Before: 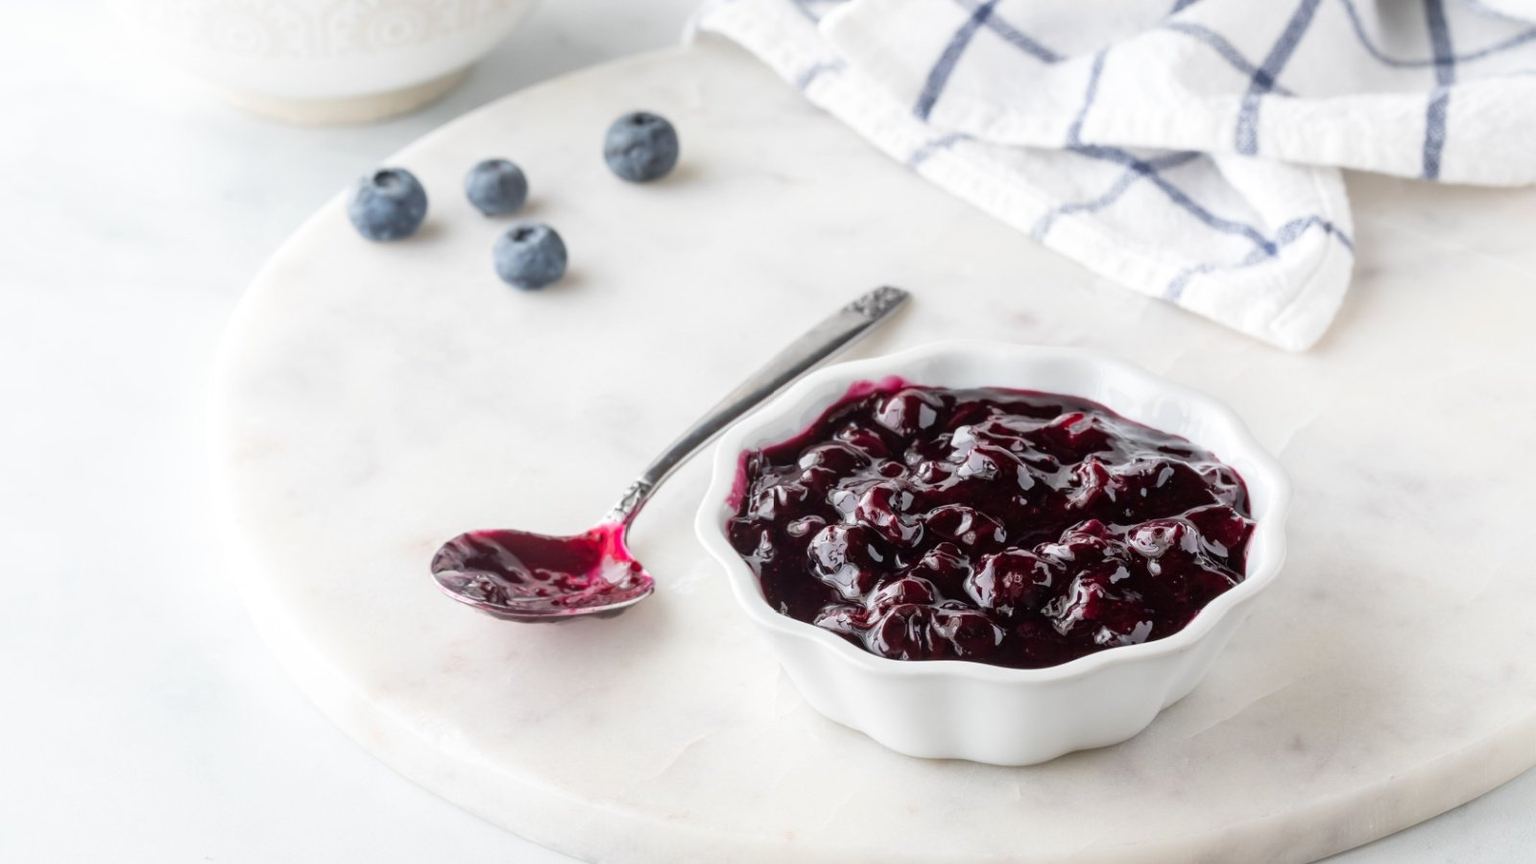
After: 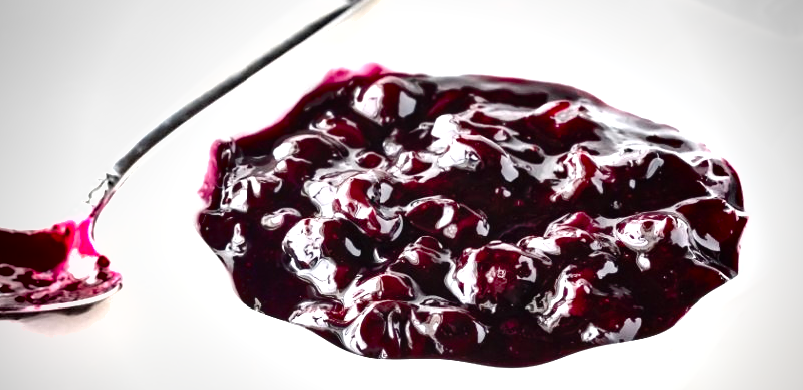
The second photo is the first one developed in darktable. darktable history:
exposure: black level correction 0, exposure 1.387 EV, compensate highlight preservation false
shadows and highlights: radius 131.67, soften with gaussian
crop: left 34.999%, top 36.642%, right 14.787%, bottom 19.95%
color balance rgb: shadows lift › chroma 1.049%, shadows lift › hue 214.17°, perceptual saturation grading › global saturation 1.455%, perceptual saturation grading › highlights -2.772%, perceptual saturation grading › mid-tones 4.33%, perceptual saturation grading › shadows 7.068%, global vibrance -24.866%
tone curve: curves: ch0 [(0, 0.01) (0.058, 0.039) (0.159, 0.117) (0.282, 0.327) (0.45, 0.534) (0.676, 0.751) (0.89, 0.919) (1, 1)]; ch1 [(0, 0) (0.094, 0.081) (0.285, 0.299) (0.385, 0.403) (0.447, 0.455) (0.495, 0.496) (0.544, 0.552) (0.589, 0.612) (0.722, 0.728) (1, 1)]; ch2 [(0, 0) (0.257, 0.217) (0.43, 0.421) (0.498, 0.507) (0.531, 0.544) (0.56, 0.579) (0.625, 0.642) (1, 1)], preserve colors none
tone equalizer: on, module defaults
base curve: preserve colors none
vignetting: on, module defaults
